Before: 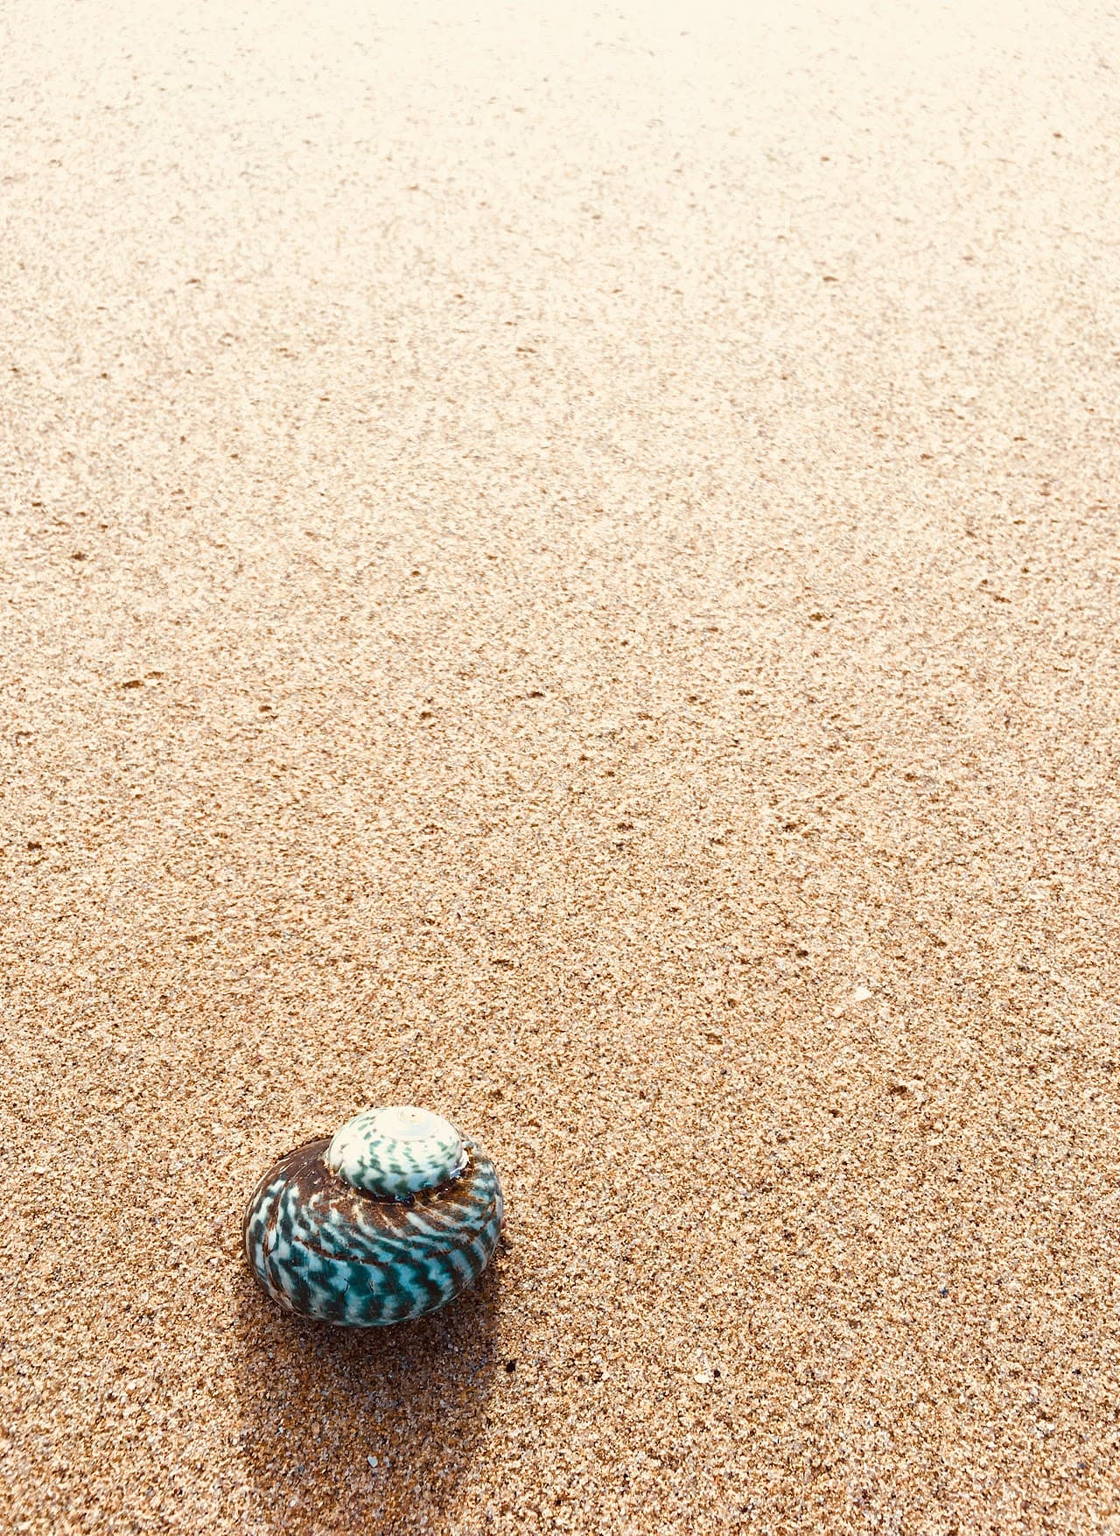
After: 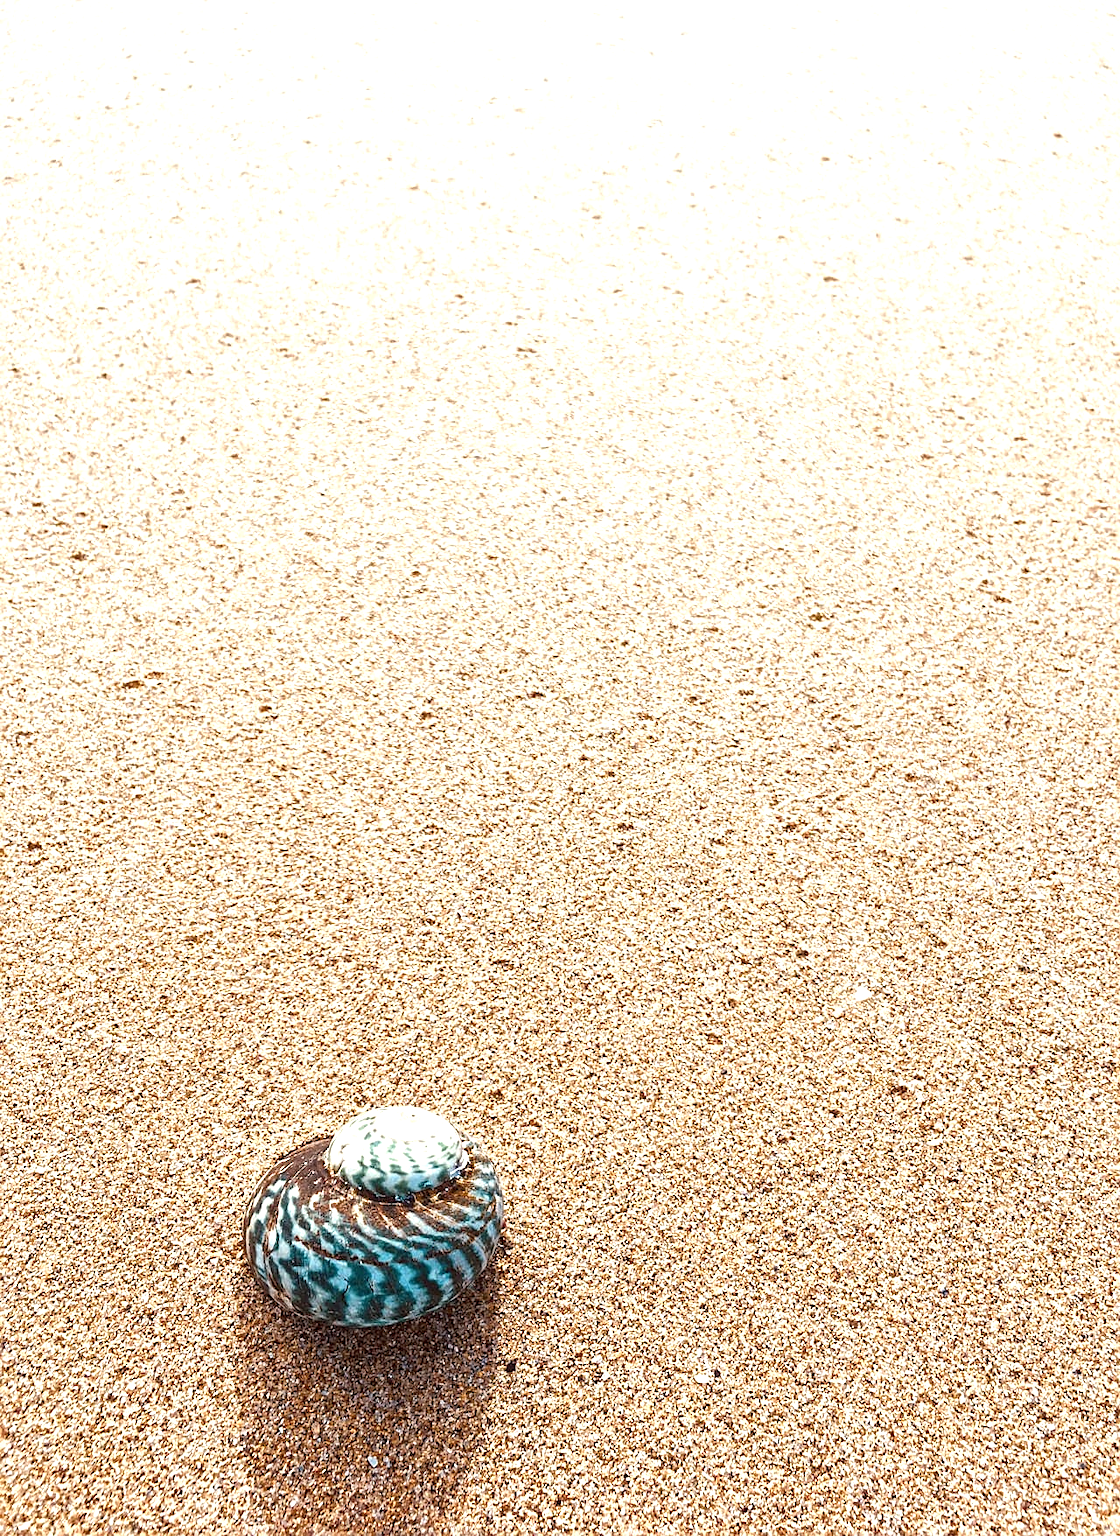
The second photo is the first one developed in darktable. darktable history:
local contrast: on, module defaults
exposure: black level correction 0, exposure 0.5 EV, compensate exposure bias true, compensate highlight preservation false
sharpen: on, module defaults
